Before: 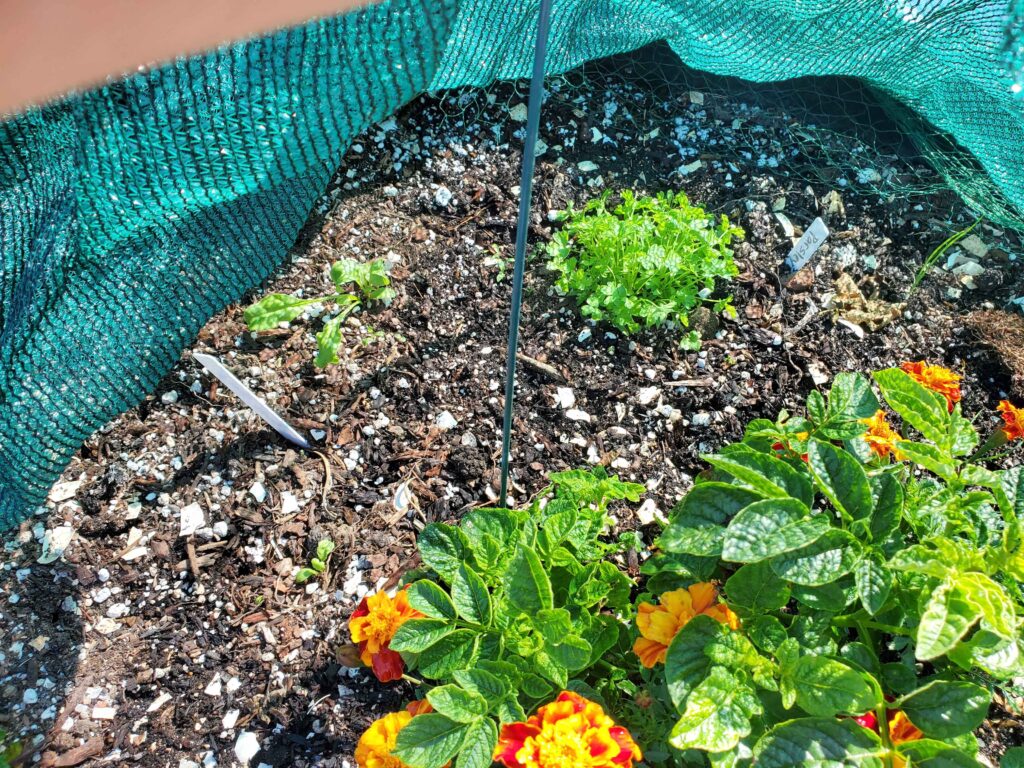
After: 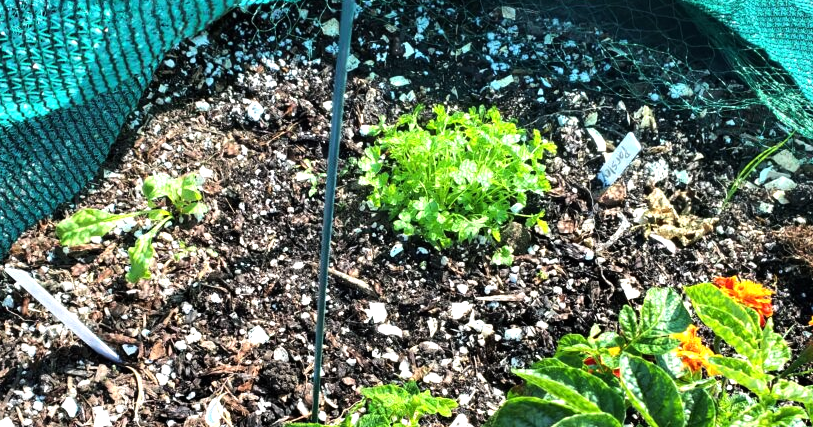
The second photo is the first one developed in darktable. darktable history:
tone equalizer: -8 EV -0.75 EV, -7 EV -0.7 EV, -6 EV -0.6 EV, -5 EV -0.4 EV, -3 EV 0.4 EV, -2 EV 0.6 EV, -1 EV 0.7 EV, +0 EV 0.75 EV, edges refinement/feathering 500, mask exposure compensation -1.57 EV, preserve details no
crop: left 18.38%, top 11.092%, right 2.134%, bottom 33.217%
